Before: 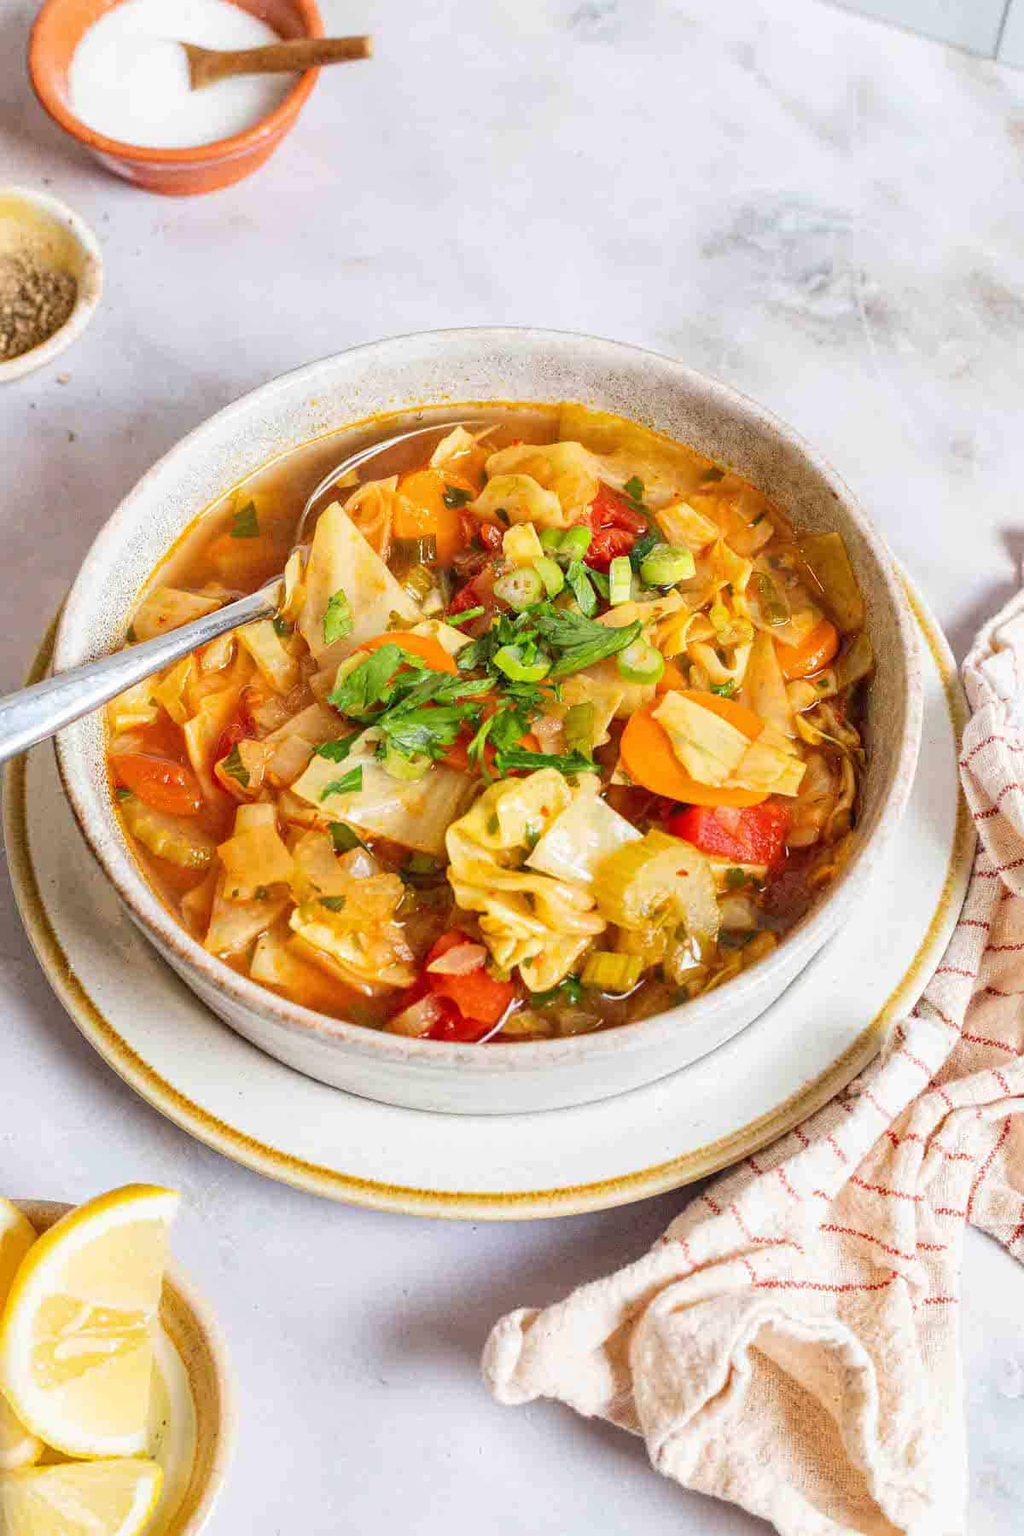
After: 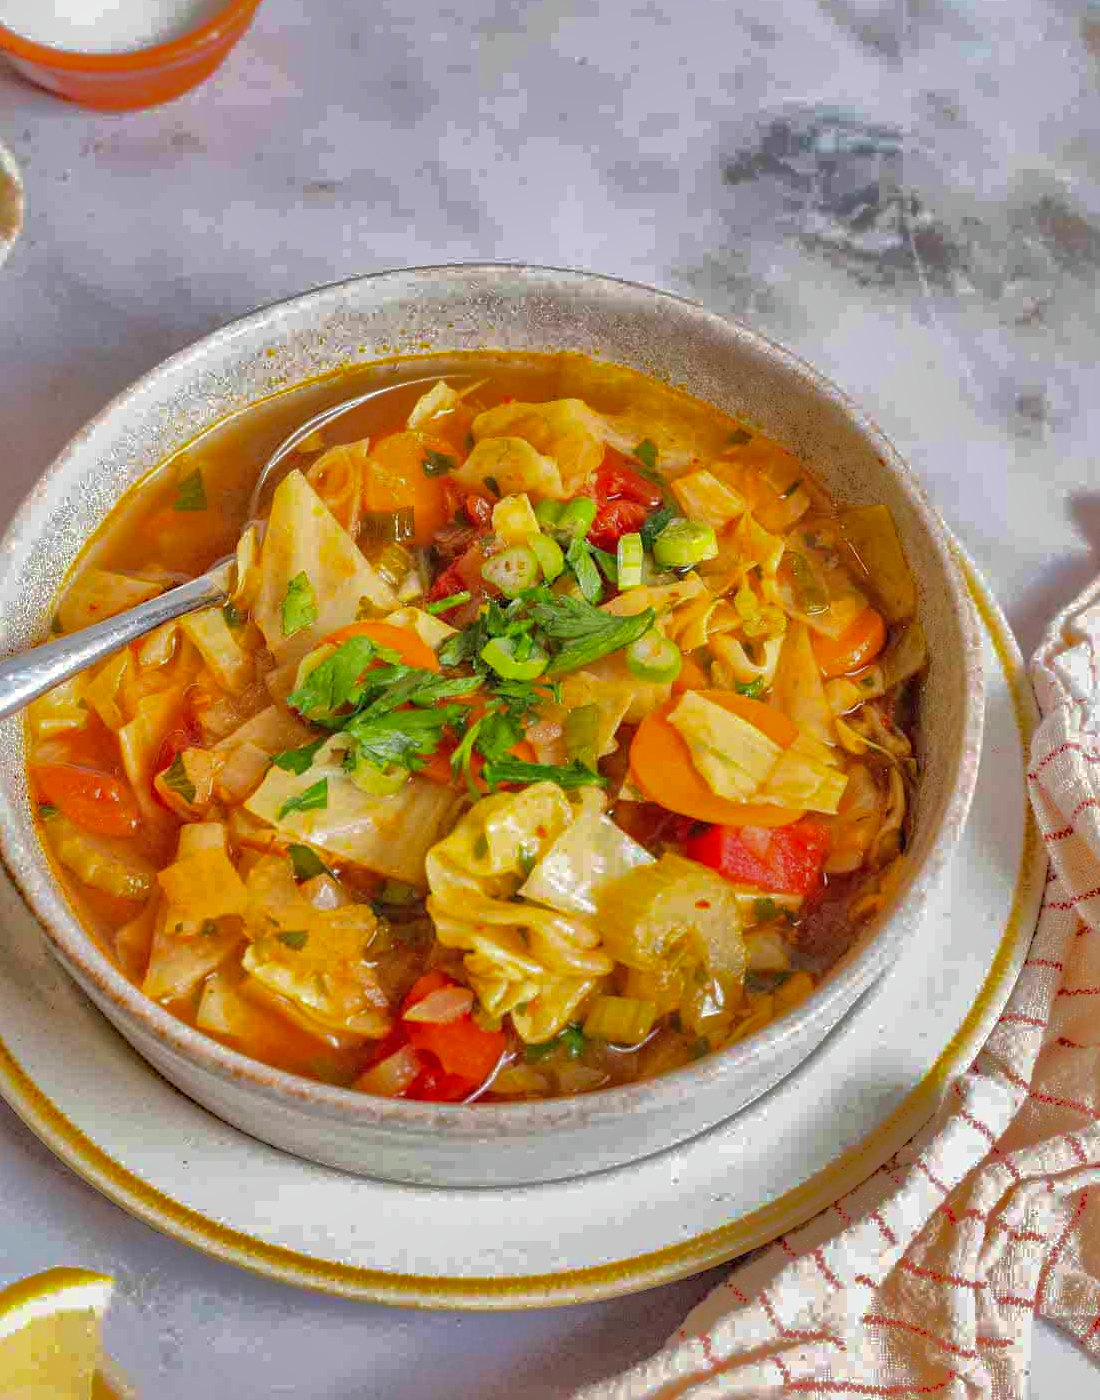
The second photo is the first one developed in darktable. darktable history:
sharpen: radius 5.325, amount 0.312, threshold 26.433
haze removal: strength 0.29, distance 0.25, compatibility mode true, adaptive false
crop: left 8.155%, top 6.611%, bottom 15.385%
shadows and highlights: shadows 38.43, highlights -74.54
